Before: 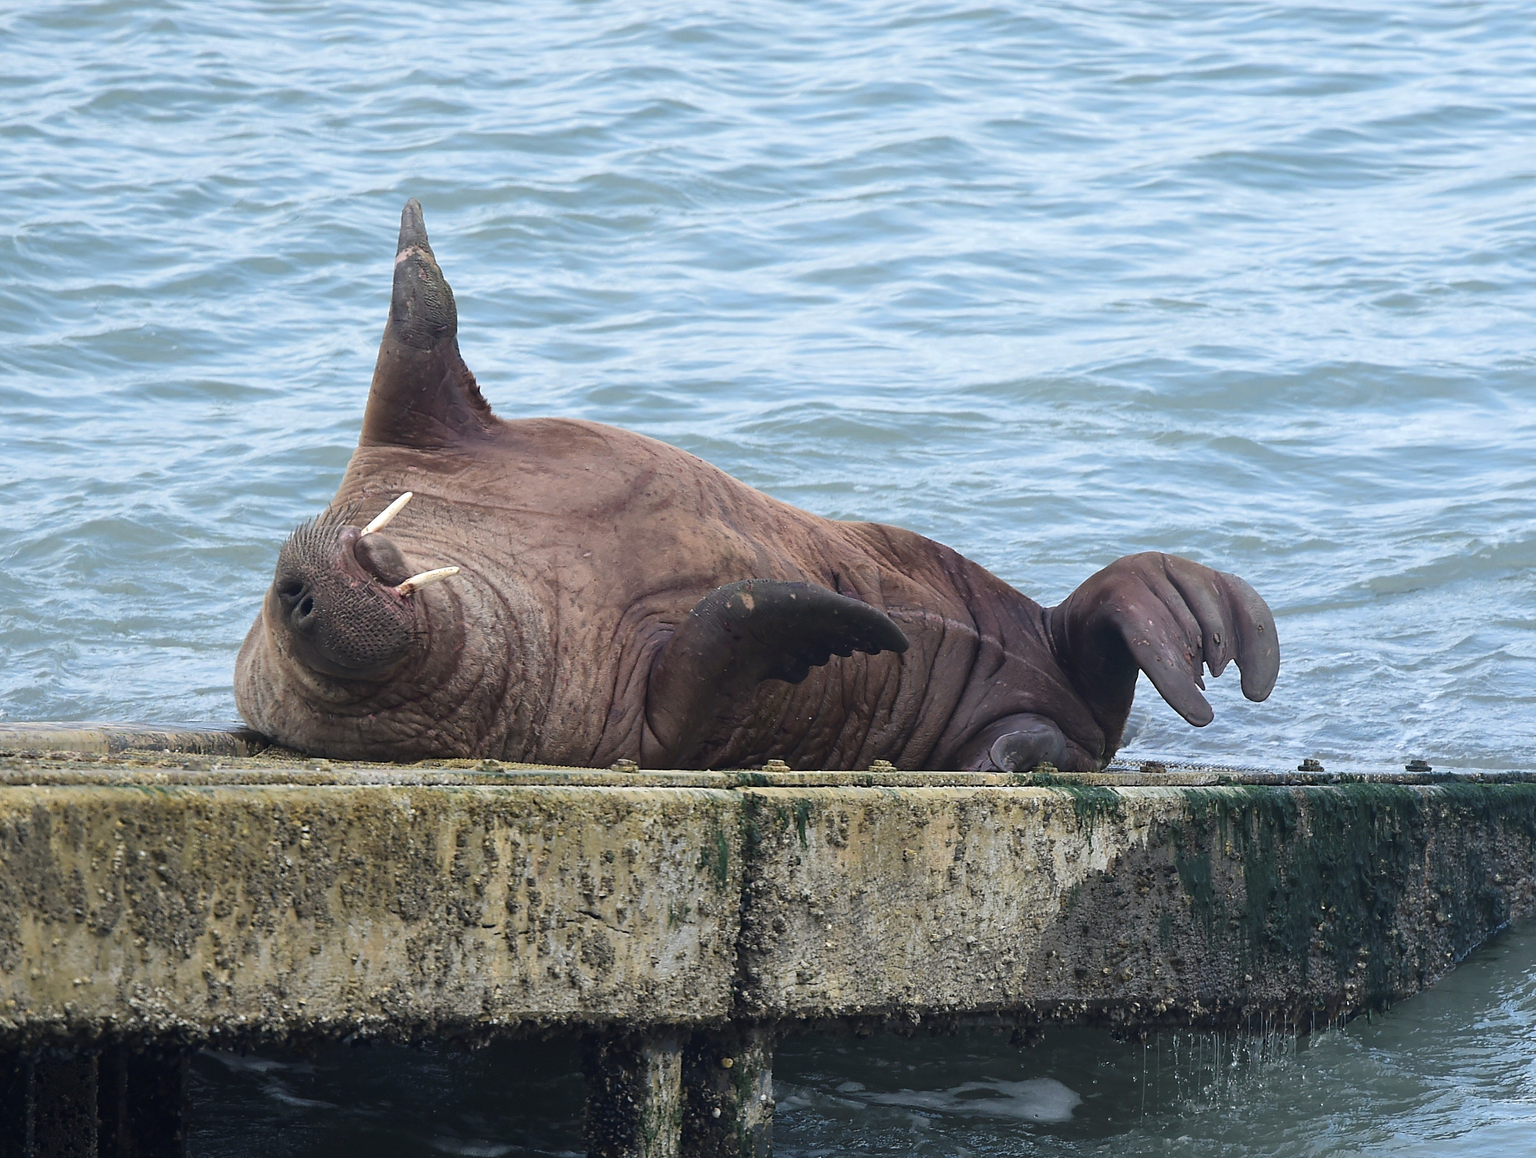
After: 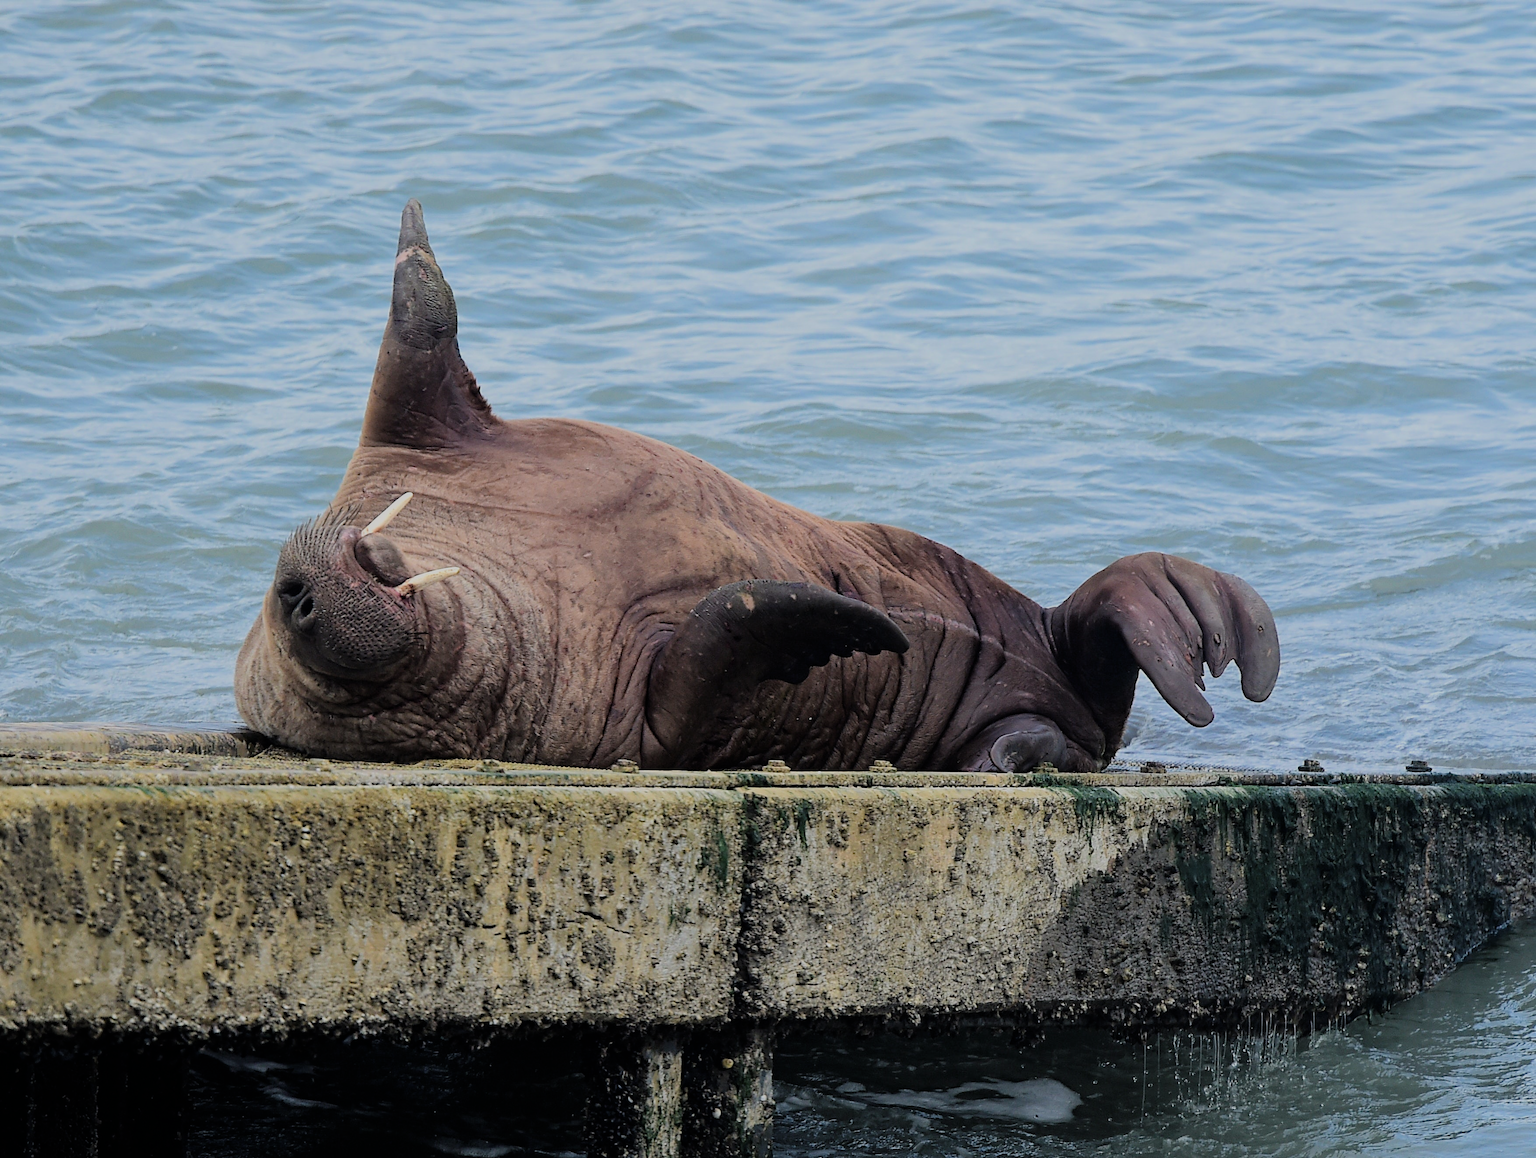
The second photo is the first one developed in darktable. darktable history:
filmic rgb: black relative exposure -6.15 EV, white relative exposure 6.96 EV, hardness 2.23, color science v6 (2022)
haze removal: compatibility mode true, adaptive false
